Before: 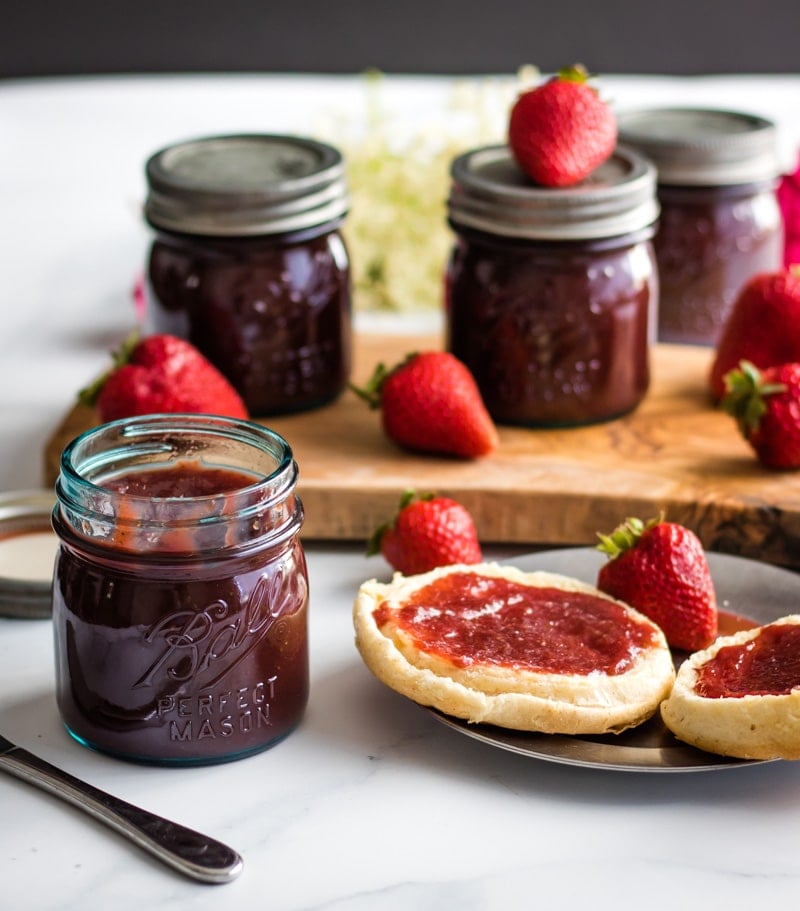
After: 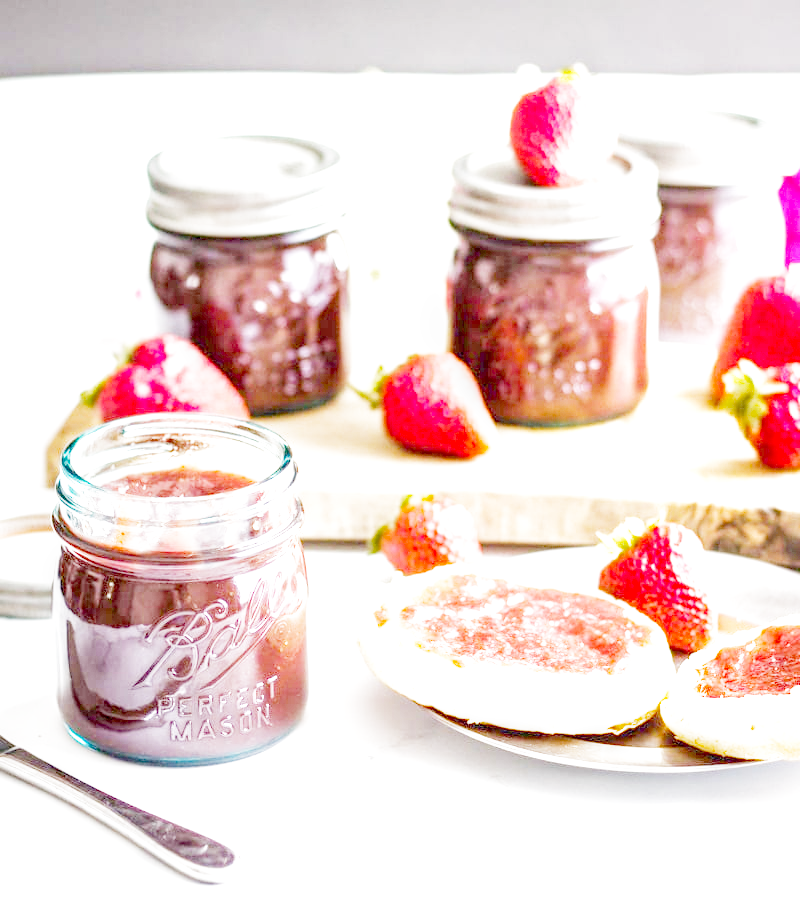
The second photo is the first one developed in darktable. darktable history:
exposure: exposure 0.6 EV, compensate highlight preservation false
color balance: output saturation 110%
local contrast: on, module defaults
filmic rgb: middle gray luminance 10%, black relative exposure -8.61 EV, white relative exposure 3.3 EV, threshold 6 EV, target black luminance 0%, hardness 5.2, latitude 44.69%, contrast 1.302, highlights saturation mix 5%, shadows ↔ highlights balance 24.64%, add noise in highlights 0, preserve chrominance no, color science v3 (2019), use custom middle-gray values true, iterations of high-quality reconstruction 0, contrast in highlights soft, enable highlight reconstruction true
